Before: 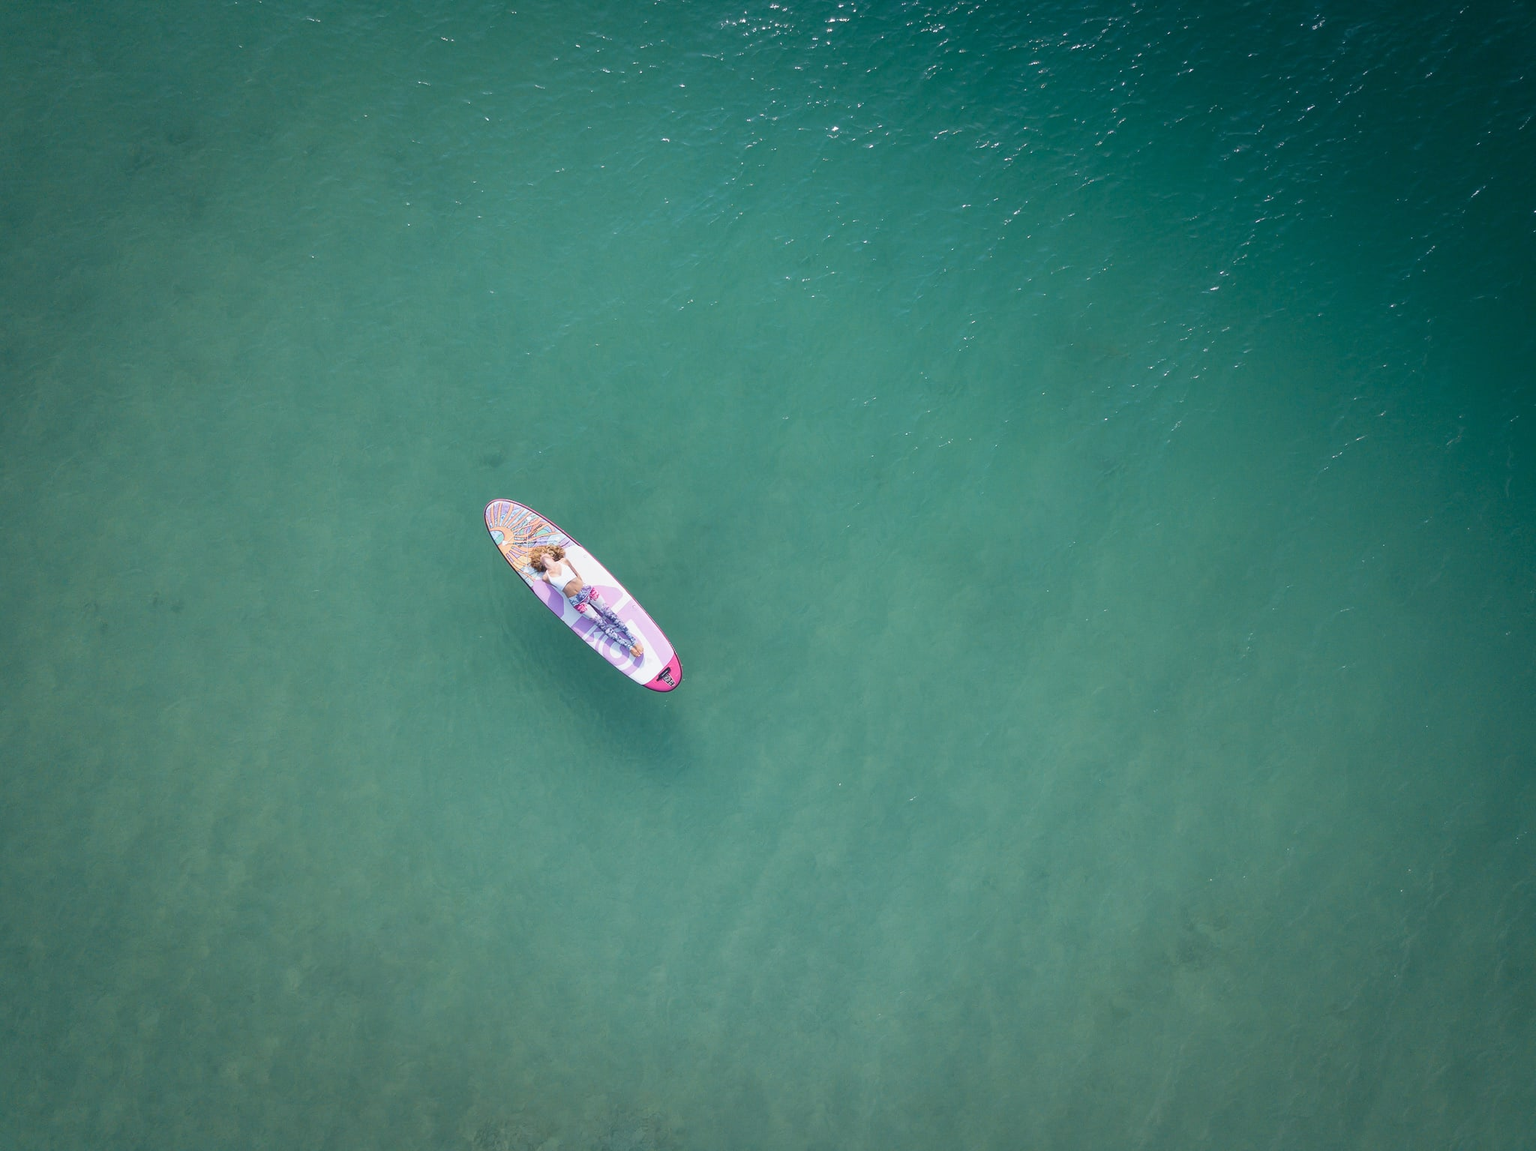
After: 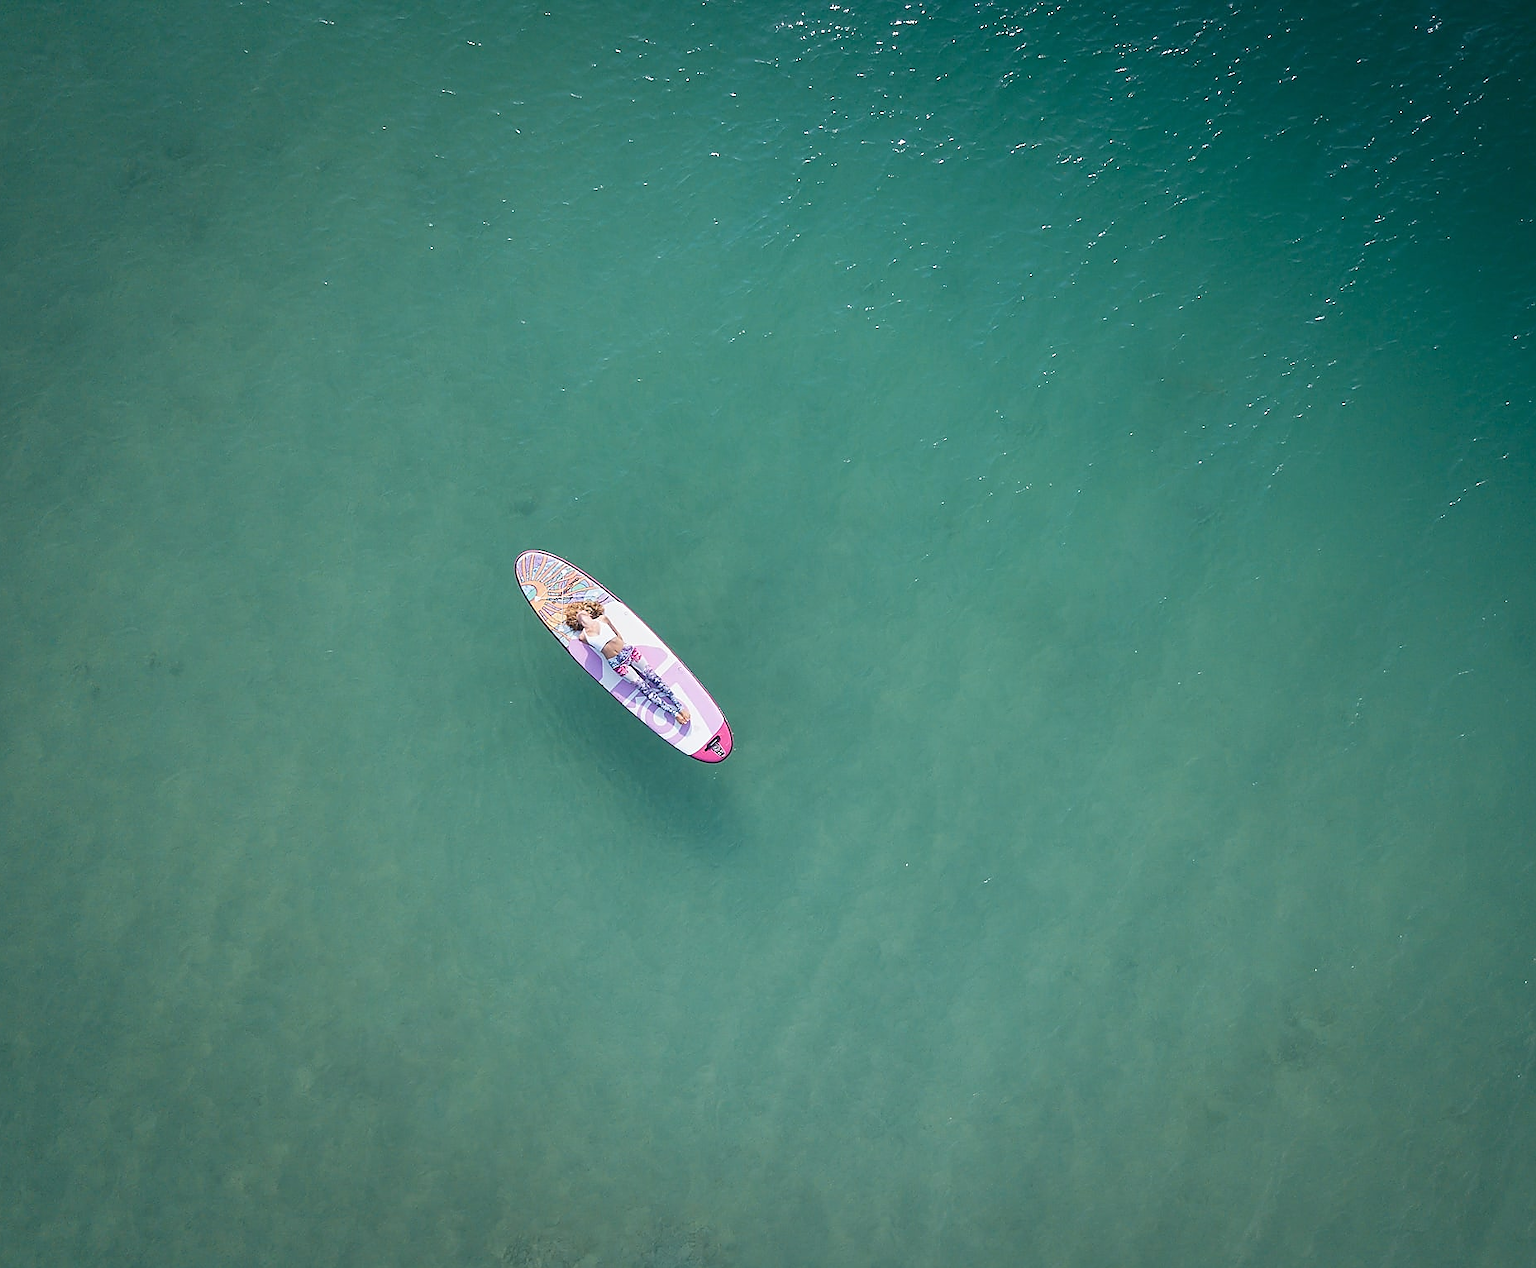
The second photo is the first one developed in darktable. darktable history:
sharpen: radius 1.422, amount 1.25, threshold 0.763
crop and rotate: left 1.169%, right 8.096%
